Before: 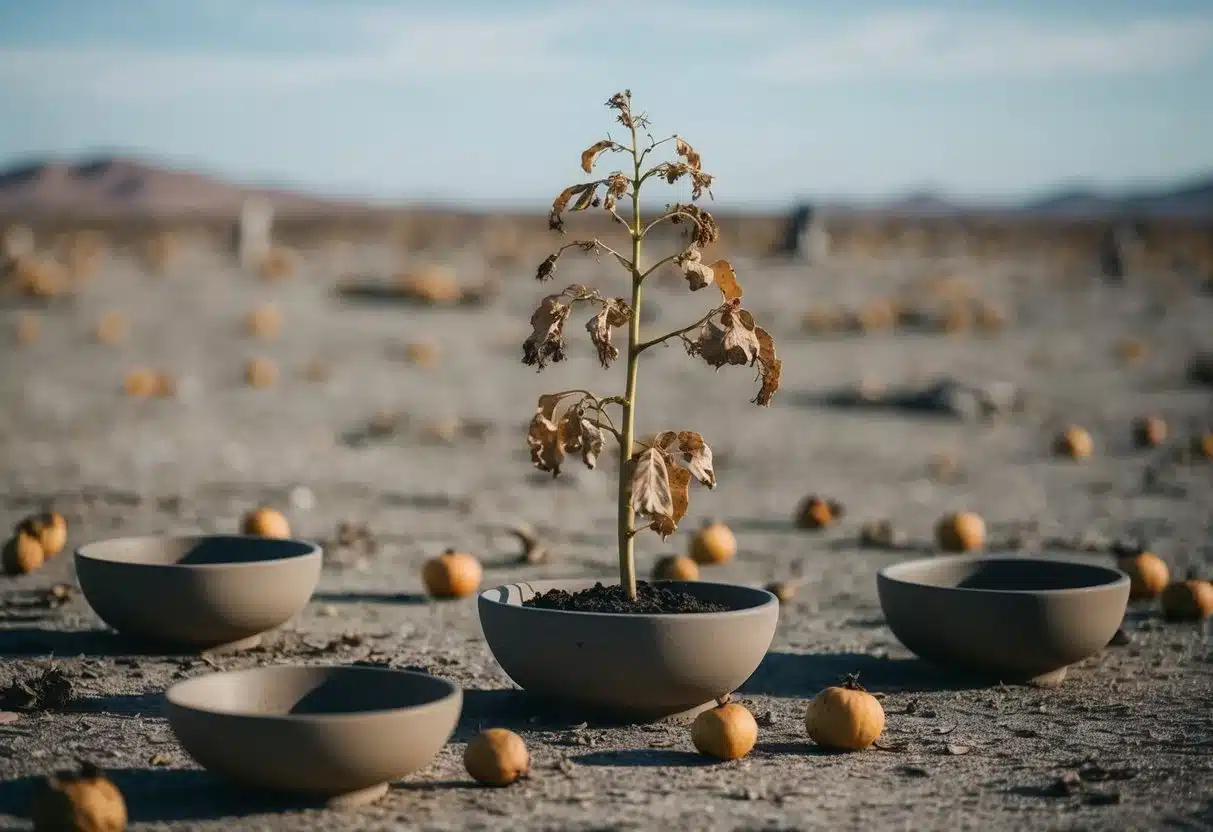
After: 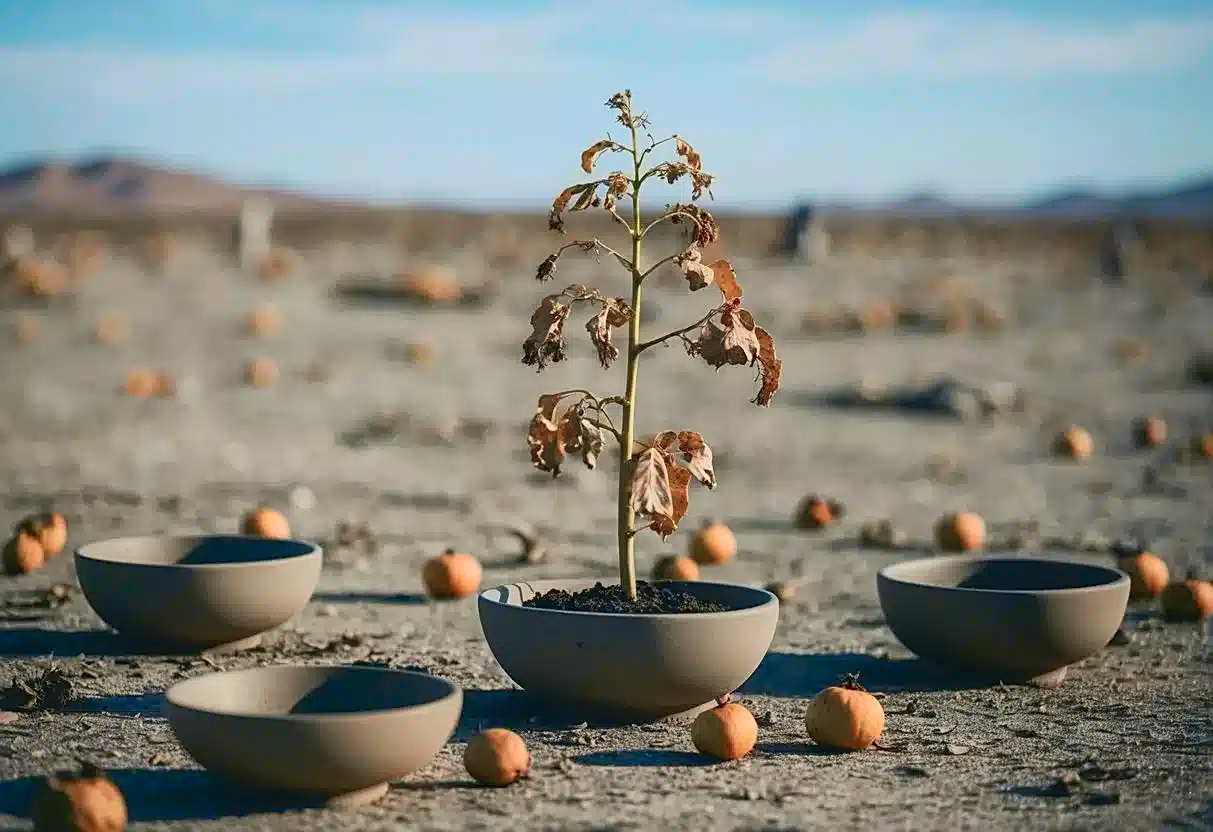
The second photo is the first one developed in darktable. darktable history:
tone curve: curves: ch0 [(0, 0.013) (0.104, 0.103) (0.258, 0.267) (0.448, 0.487) (0.709, 0.794) (0.886, 0.922) (0.994, 0.971)]; ch1 [(0, 0) (0.335, 0.298) (0.446, 0.413) (0.488, 0.484) (0.515, 0.508) (0.566, 0.593) (0.635, 0.661) (1, 1)]; ch2 [(0, 0) (0.314, 0.301) (0.437, 0.403) (0.502, 0.494) (0.528, 0.54) (0.557, 0.559) (0.612, 0.62) (0.715, 0.691) (1, 1)], color space Lab, independent channels, preserve colors none
shadows and highlights: on, module defaults
sharpen: on, module defaults
